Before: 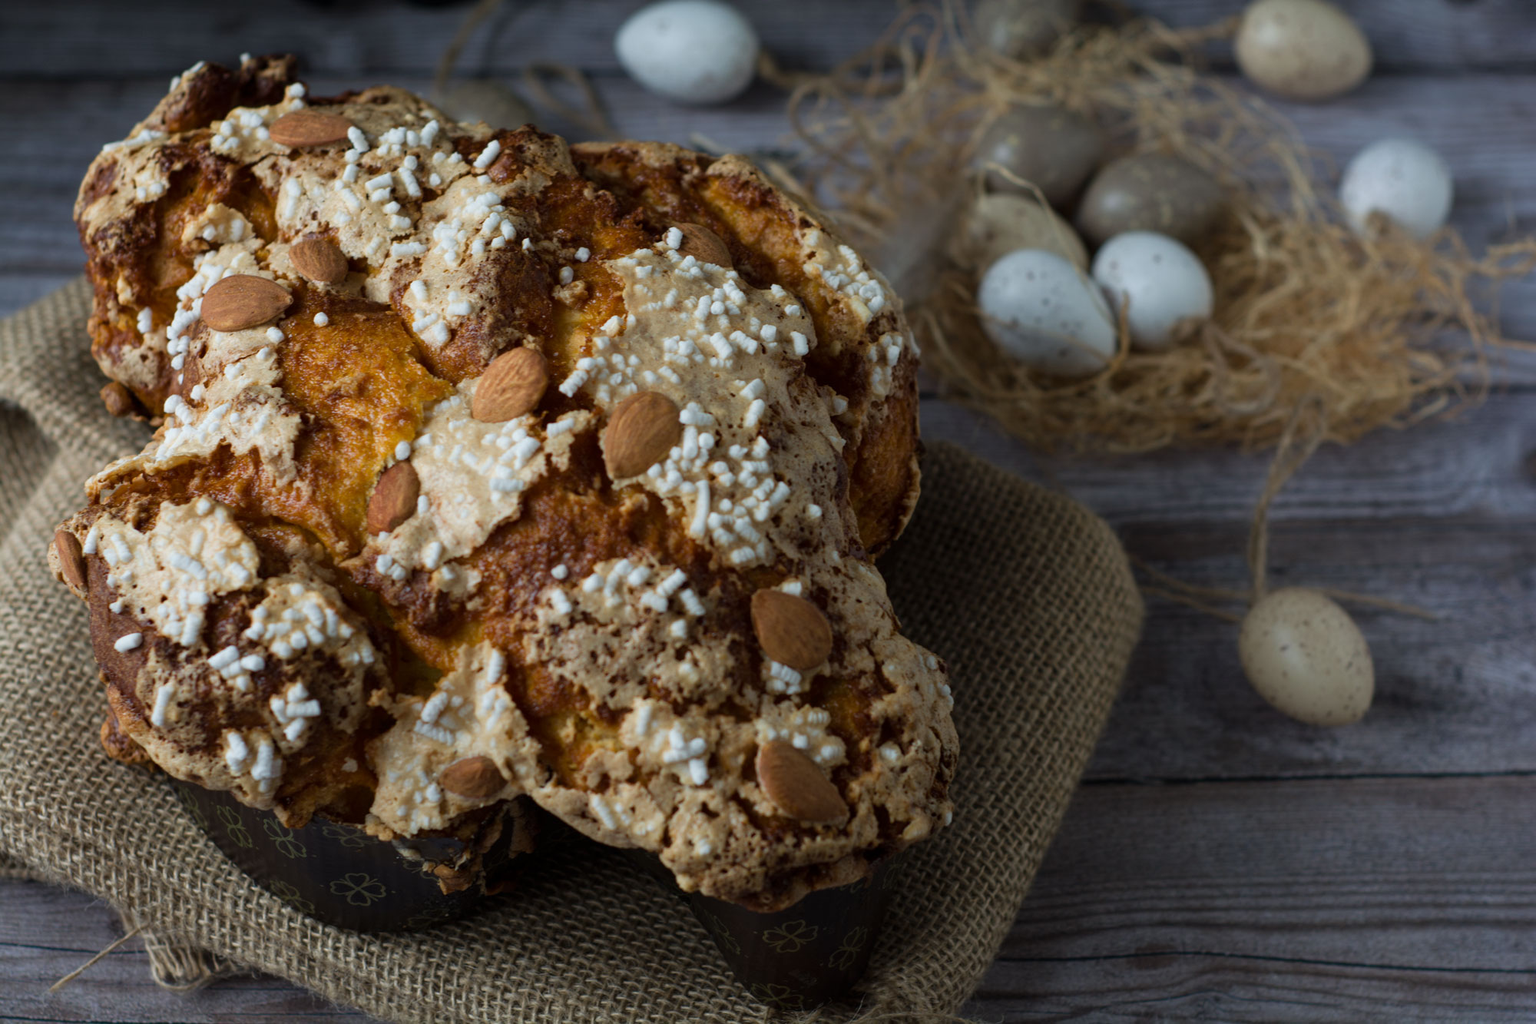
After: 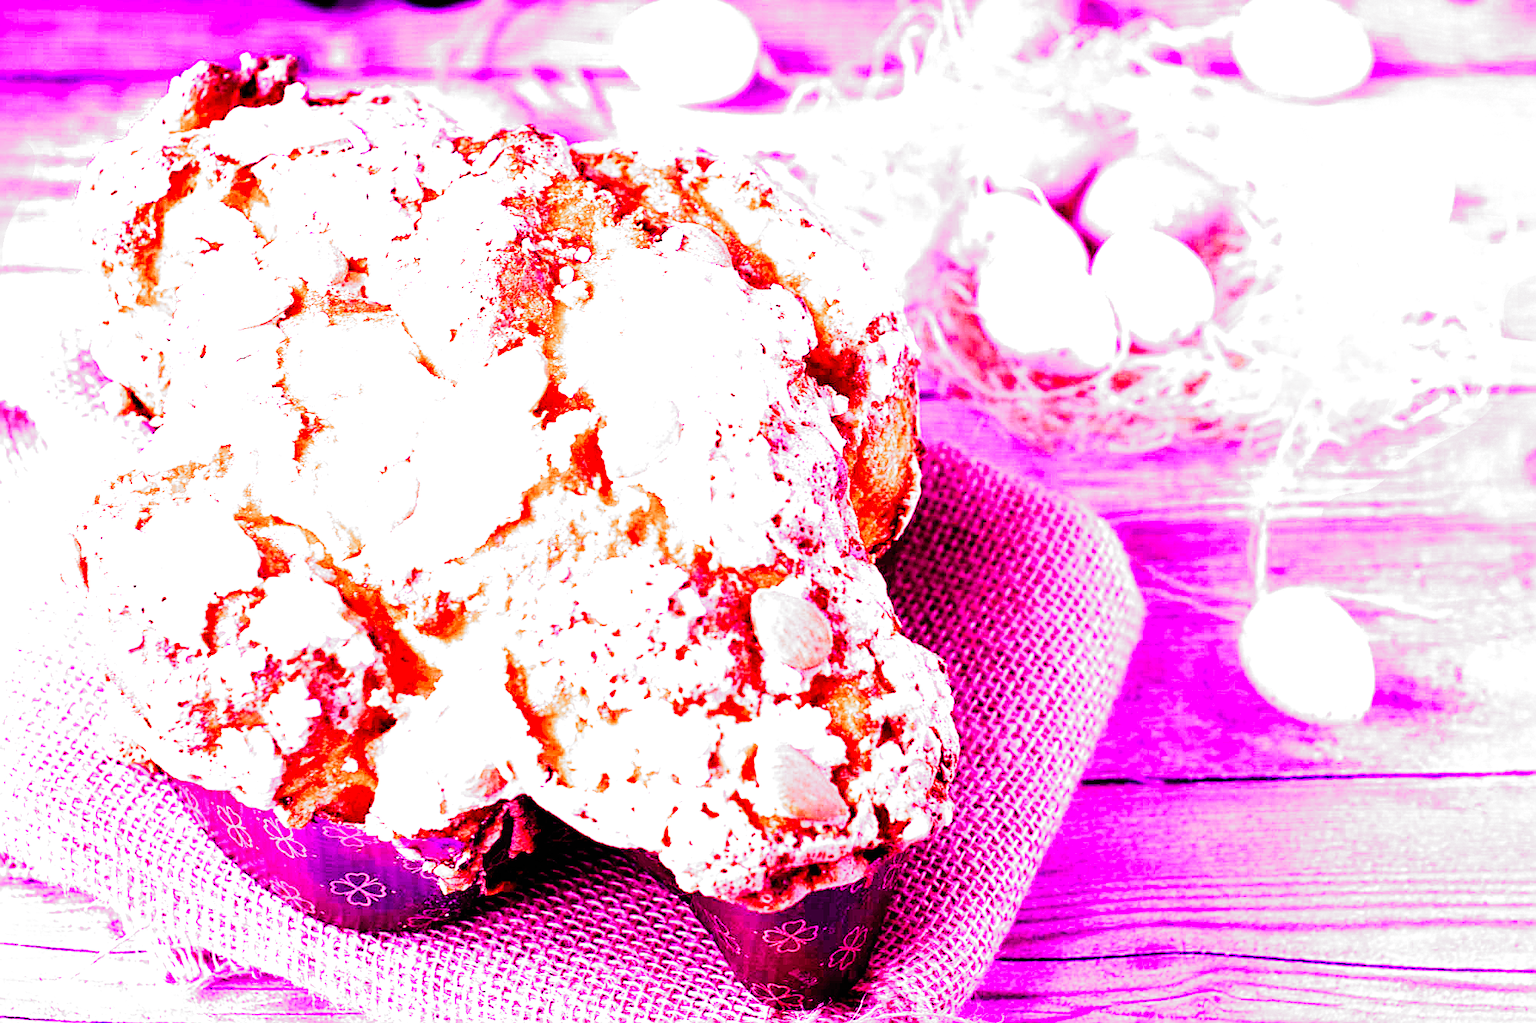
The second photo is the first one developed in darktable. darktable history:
filmic rgb: black relative exposure -6.43 EV, white relative exposure 2.43 EV, threshold 3 EV, hardness 5.27, latitude 0.1%, contrast 1.425, highlights saturation mix 2%, preserve chrominance no, color science v5 (2021), contrast in shadows safe, contrast in highlights safe, enable highlight reconstruction true
sharpen: on, module defaults
white balance: red 8, blue 8
